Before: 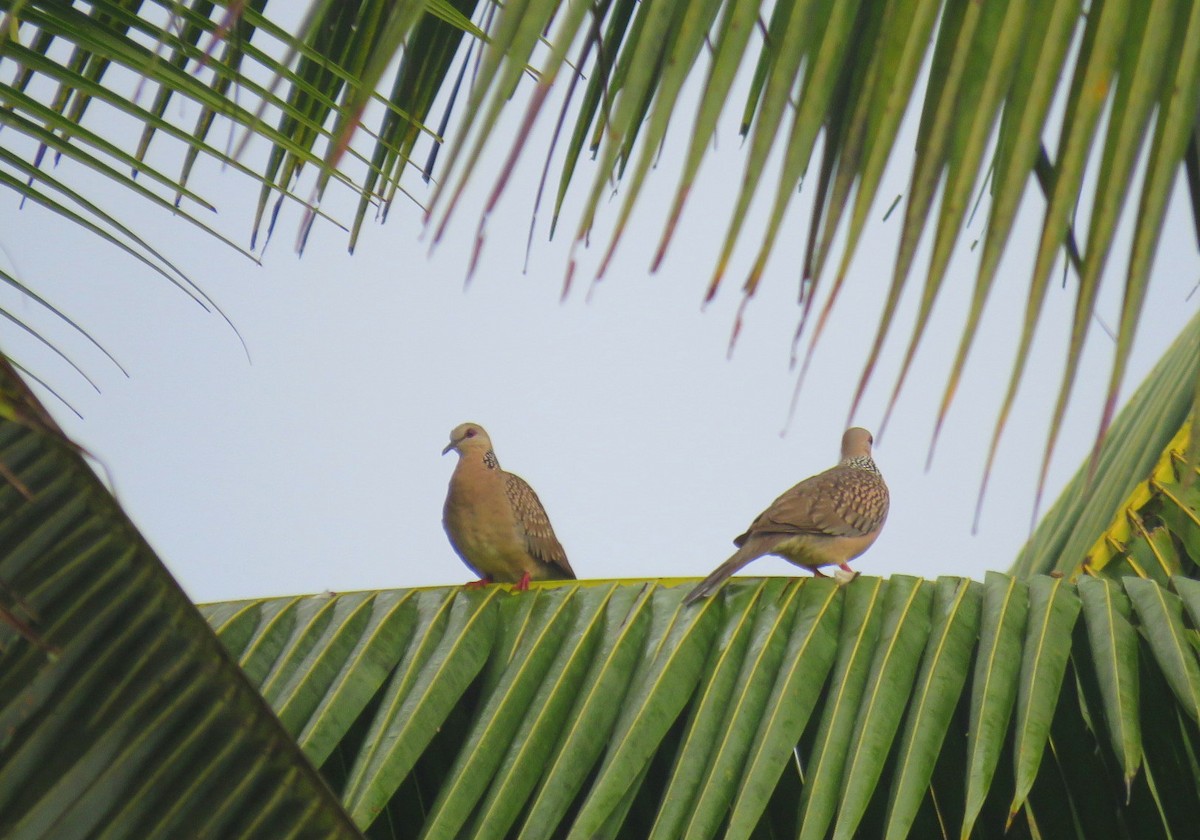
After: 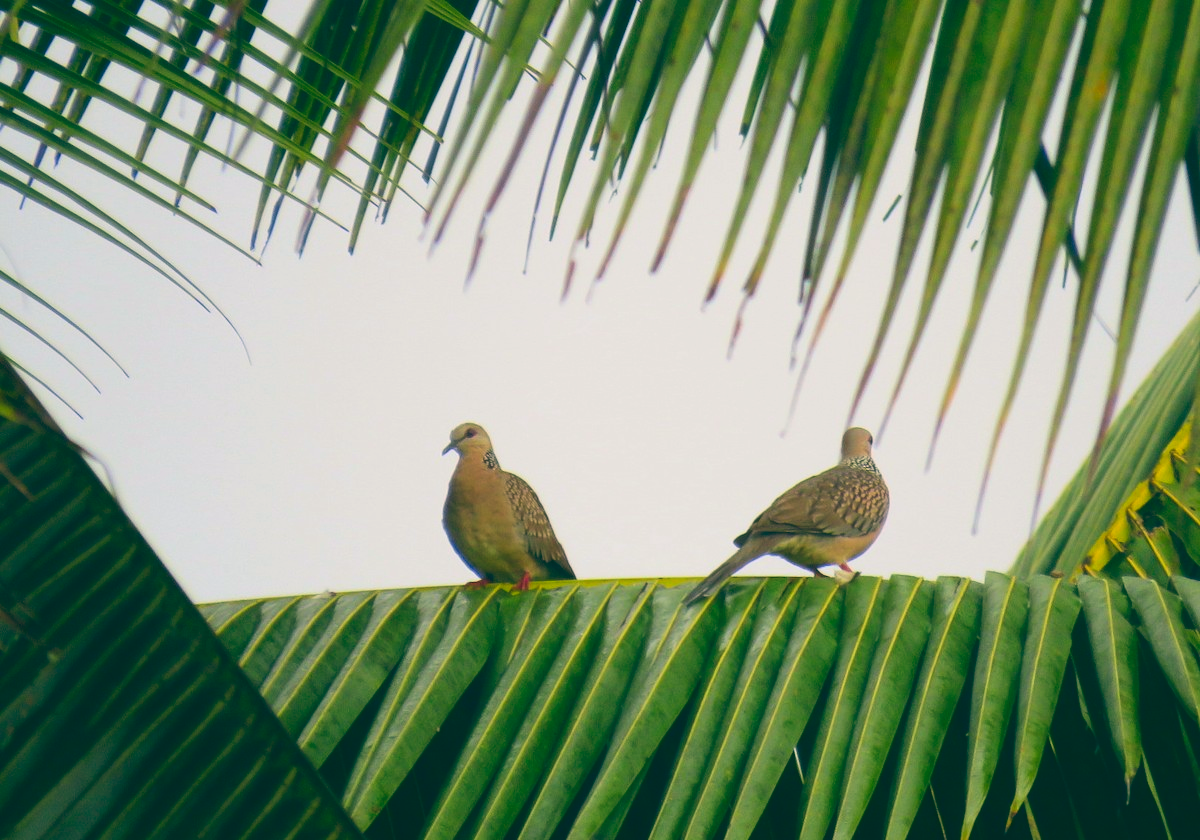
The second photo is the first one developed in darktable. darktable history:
contrast brightness saturation: contrast 0.16, saturation 0.32
haze removal: strength -0.1, adaptive false
color balance: lift [1.005, 0.99, 1.007, 1.01], gamma [1, 0.979, 1.011, 1.021], gain [0.923, 1.098, 1.025, 0.902], input saturation 90.45%, contrast 7.73%, output saturation 105.91%
